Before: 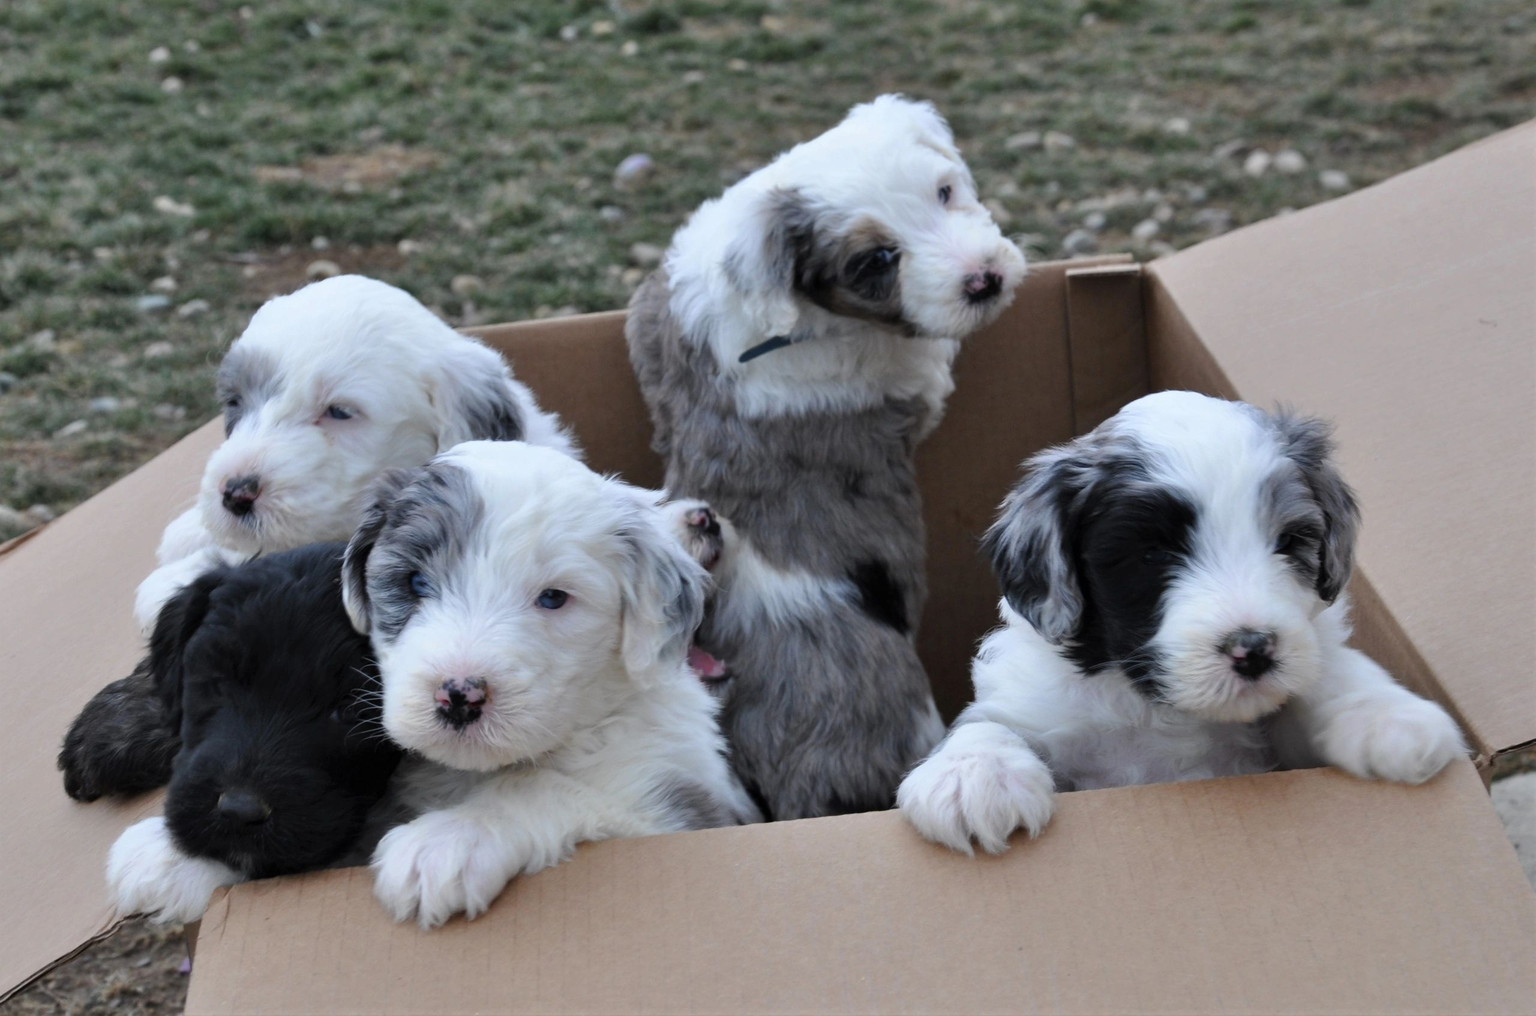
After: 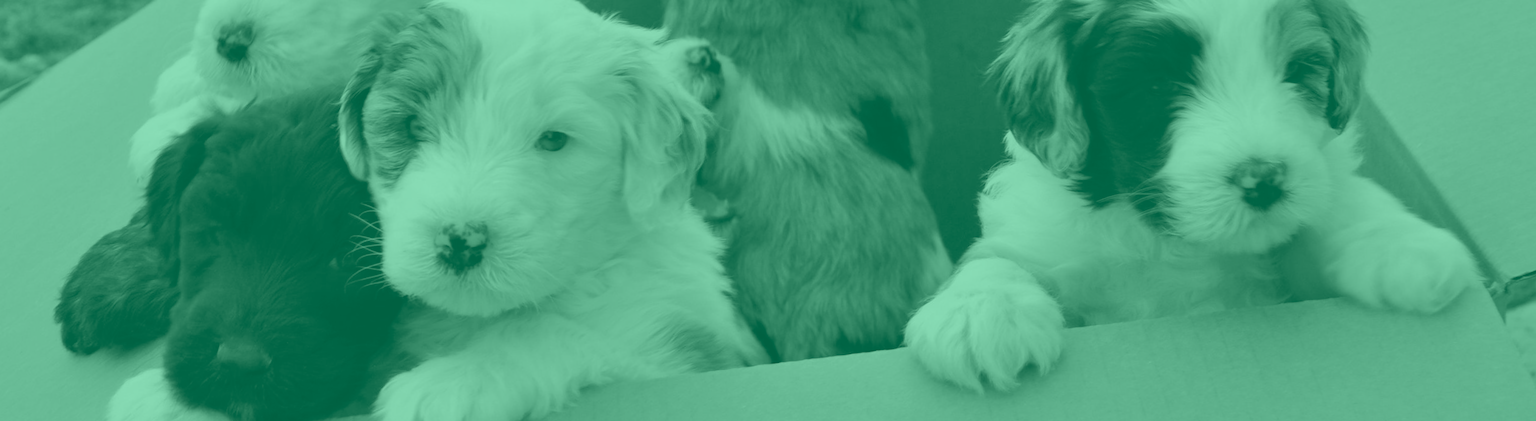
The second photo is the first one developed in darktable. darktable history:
colorize: hue 147.6°, saturation 65%, lightness 21.64%
contrast brightness saturation: saturation -0.05
color calibration: illuminant as shot in camera, x 0.358, y 0.373, temperature 4628.91 K
rotate and perspective: rotation -1°, crop left 0.011, crop right 0.989, crop top 0.025, crop bottom 0.975
crop: top 45.551%, bottom 12.262%
